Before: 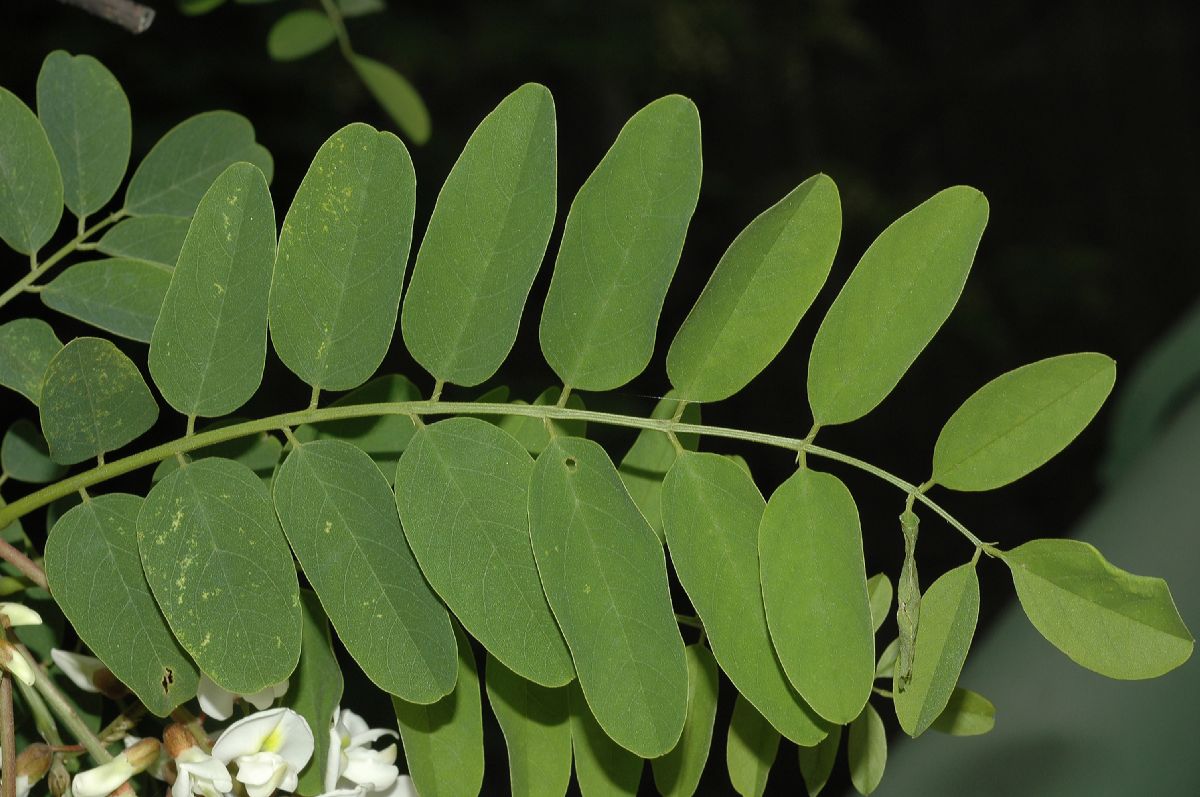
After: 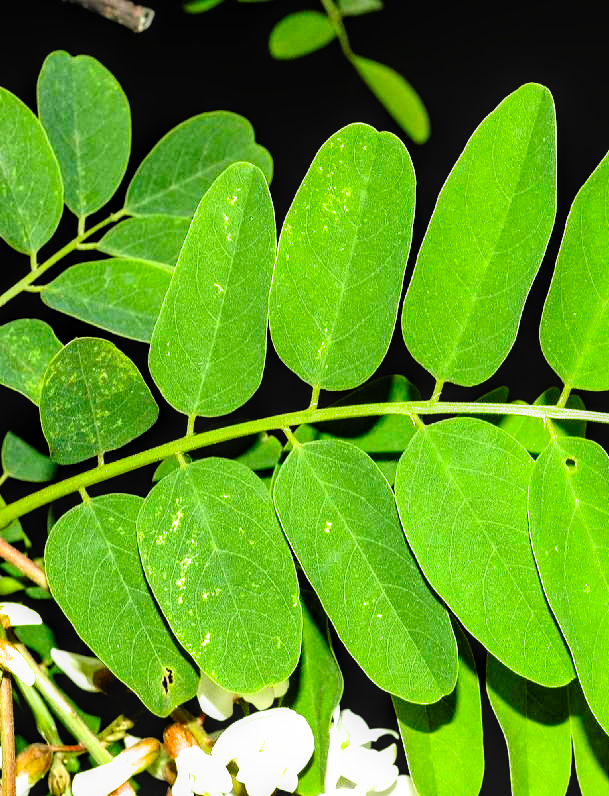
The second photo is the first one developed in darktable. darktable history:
crop and rotate: left 0.036%, top 0%, right 49.198%
filmic rgb: black relative exposure -3.75 EV, white relative exposure 2.37 EV, threshold 5.95 EV, dynamic range scaling -49.78%, hardness 3.45, latitude 30.7%, contrast 1.8, enable highlight reconstruction true
local contrast: detail 130%
exposure: black level correction 0, exposure 1.279 EV, compensate highlight preservation false
haze removal: compatibility mode true, adaptive false
color correction: highlights b* 0.056, saturation 1.82
